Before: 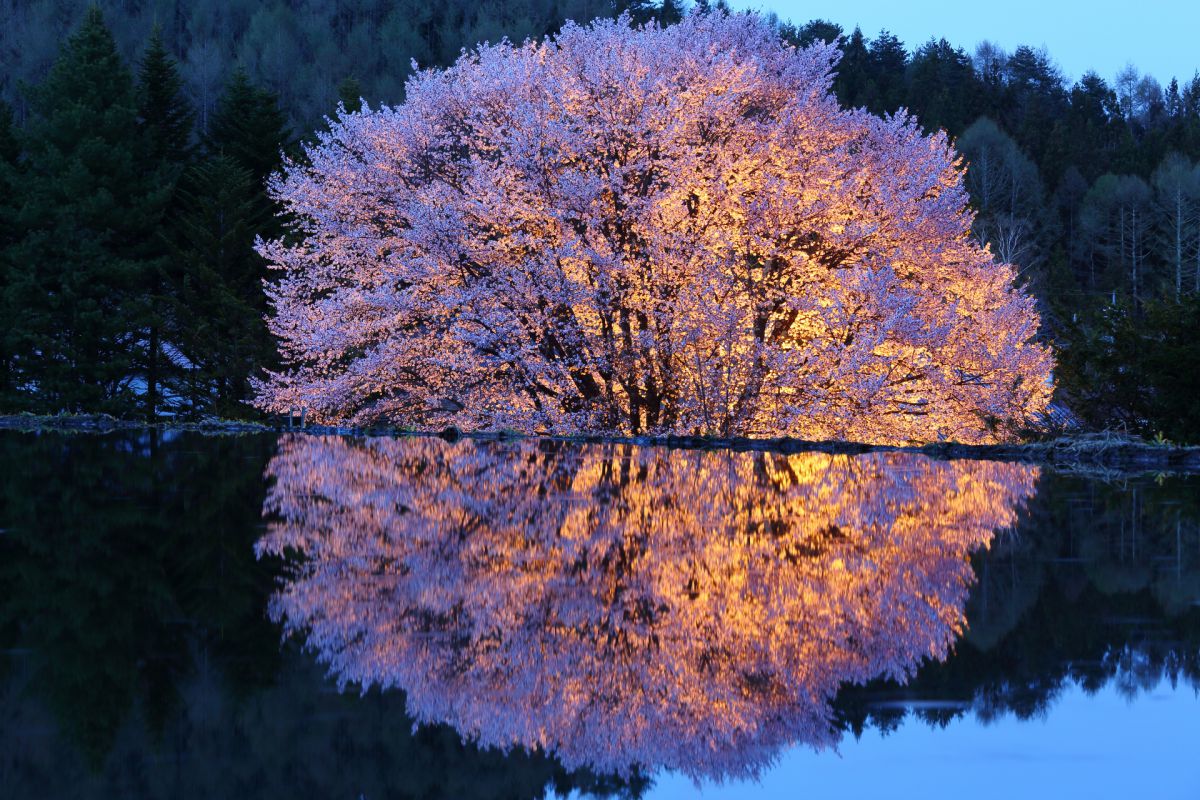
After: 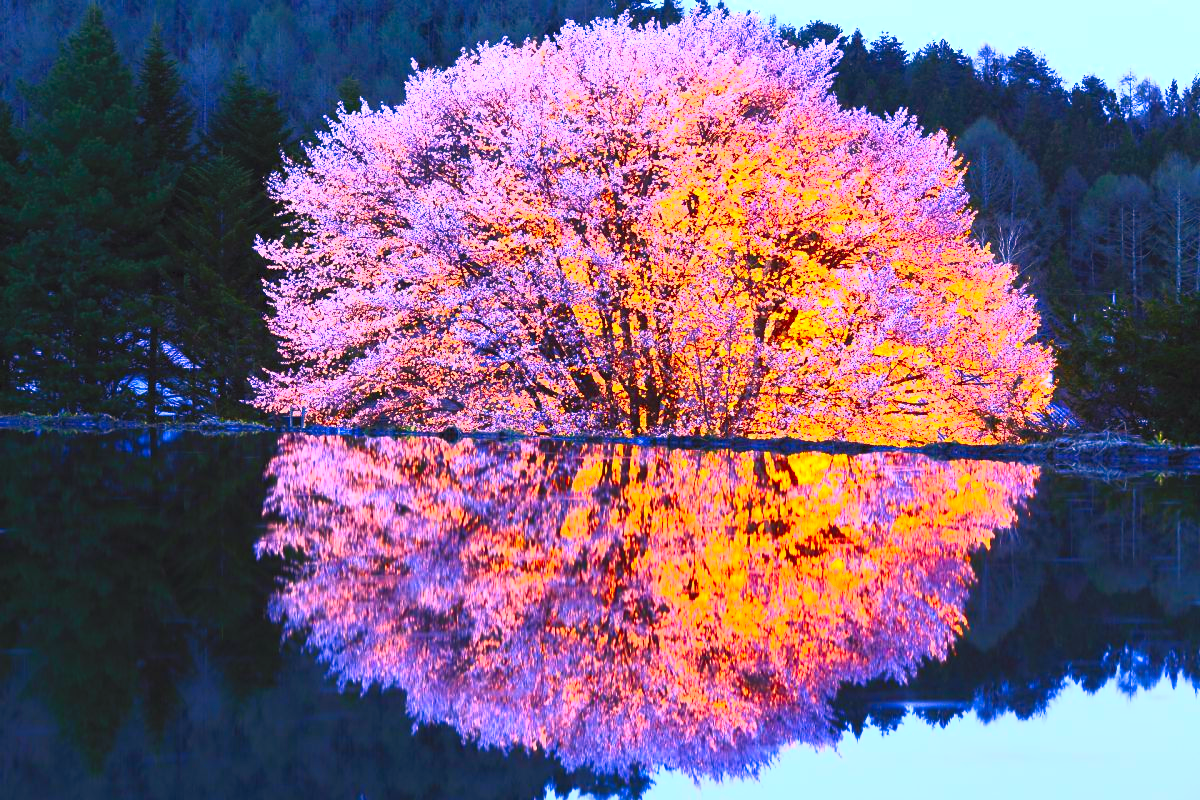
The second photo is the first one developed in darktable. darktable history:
contrast brightness saturation: contrast 1, brightness 1, saturation 1
color correction: highlights a* 21.88, highlights b* 22.25
